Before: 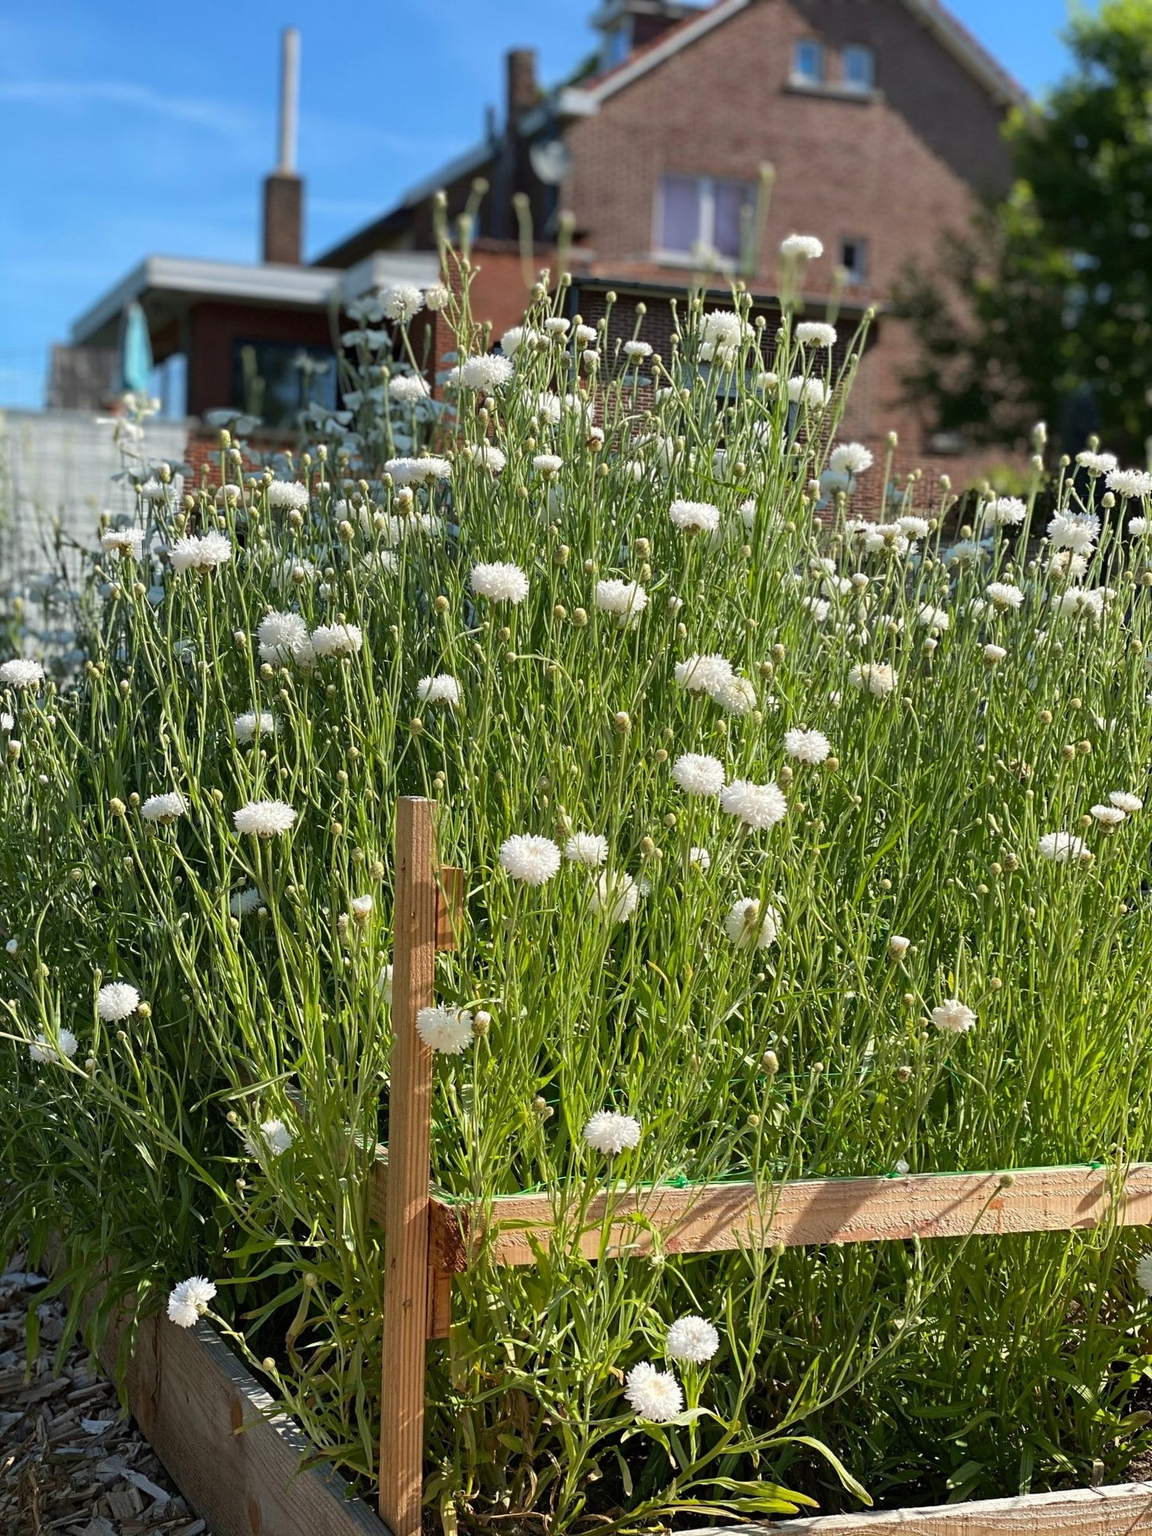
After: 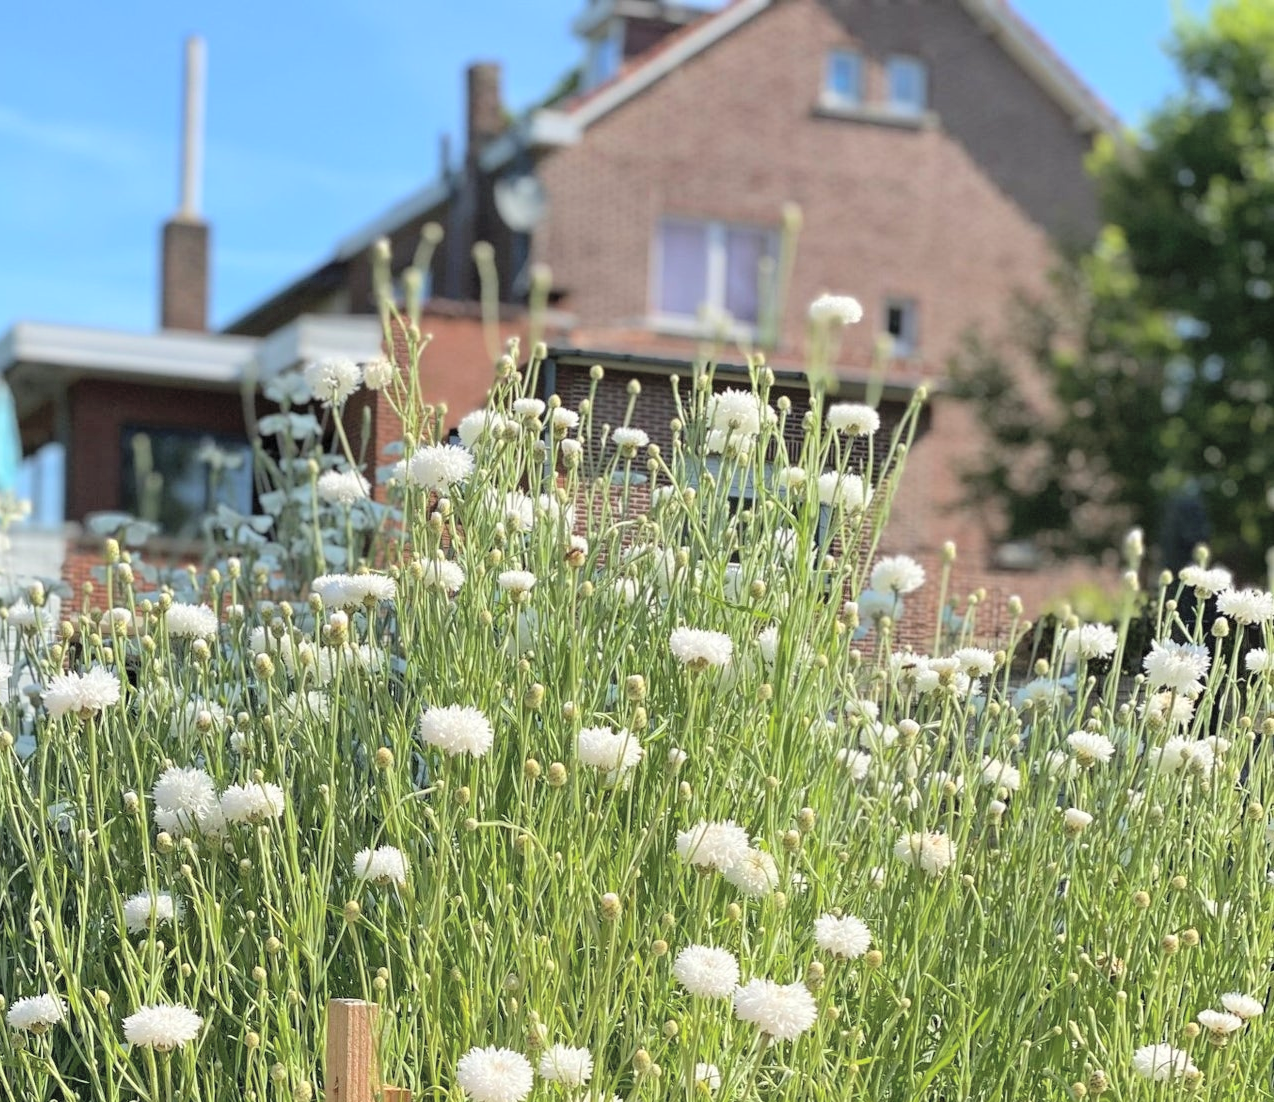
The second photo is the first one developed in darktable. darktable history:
global tonemap: drago (0.7, 100)
crop and rotate: left 11.812%, bottom 42.776%
